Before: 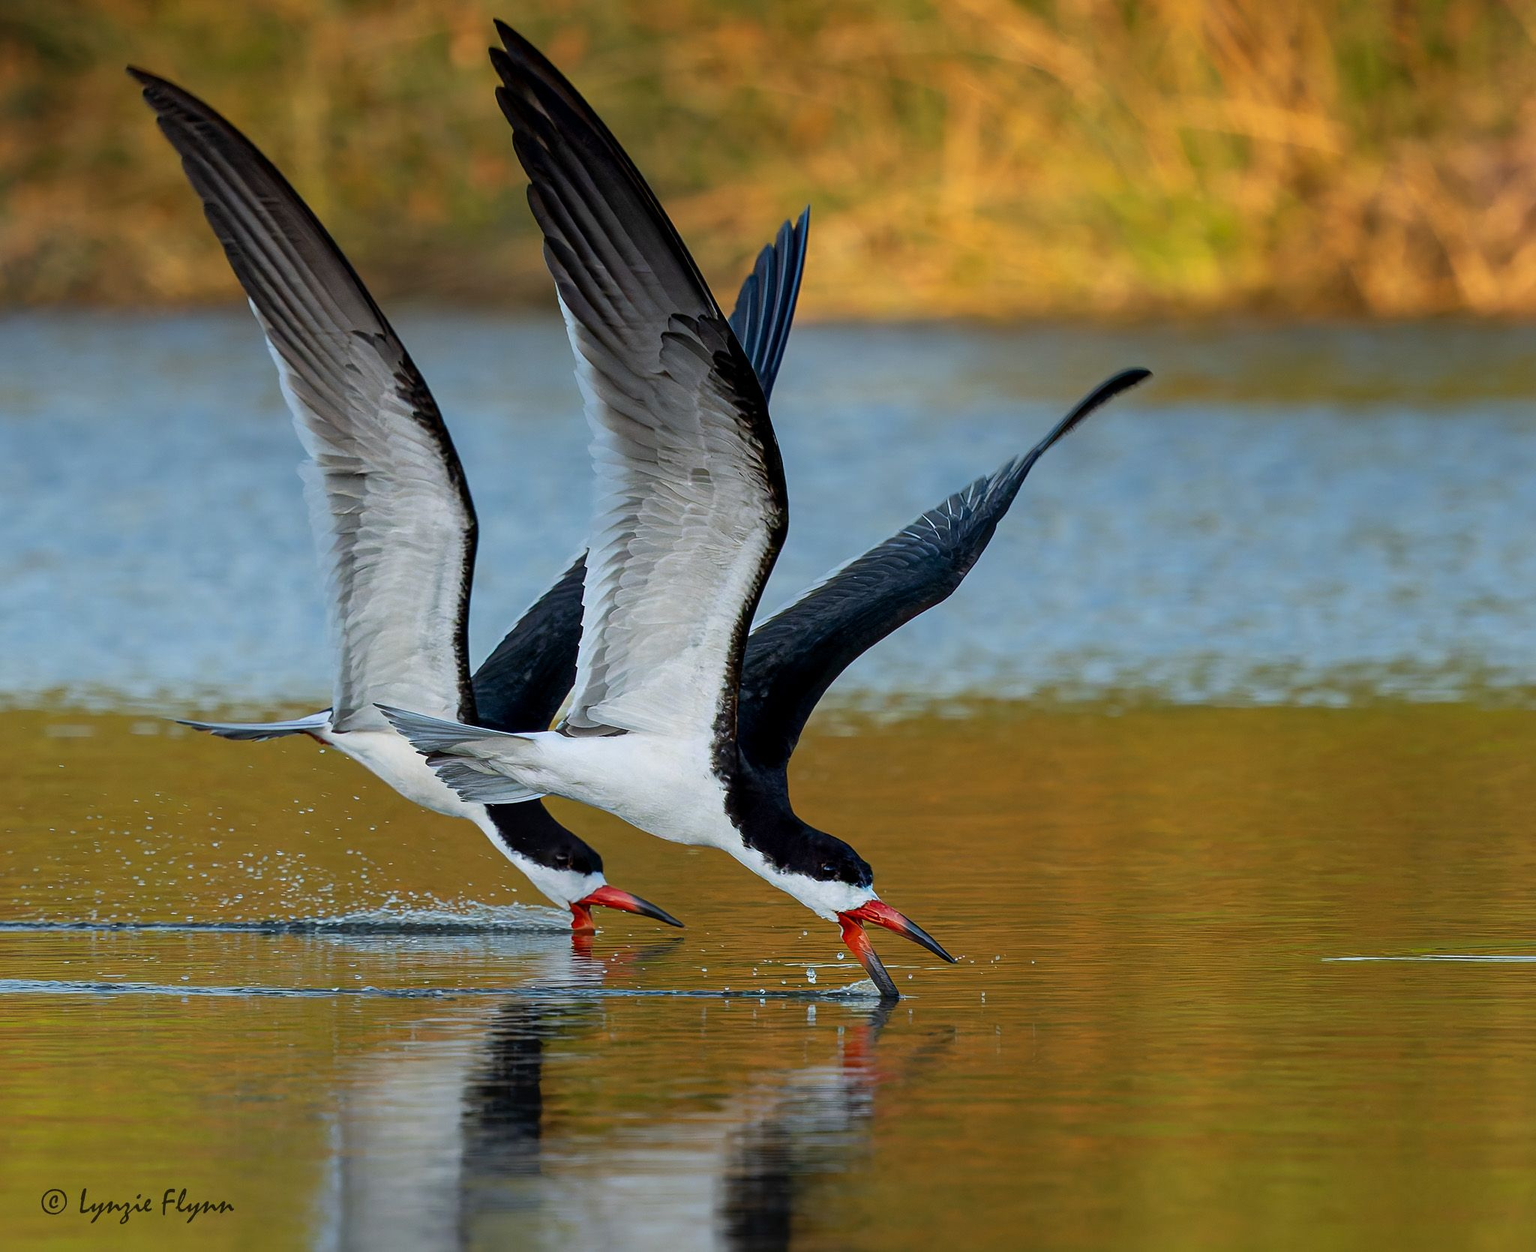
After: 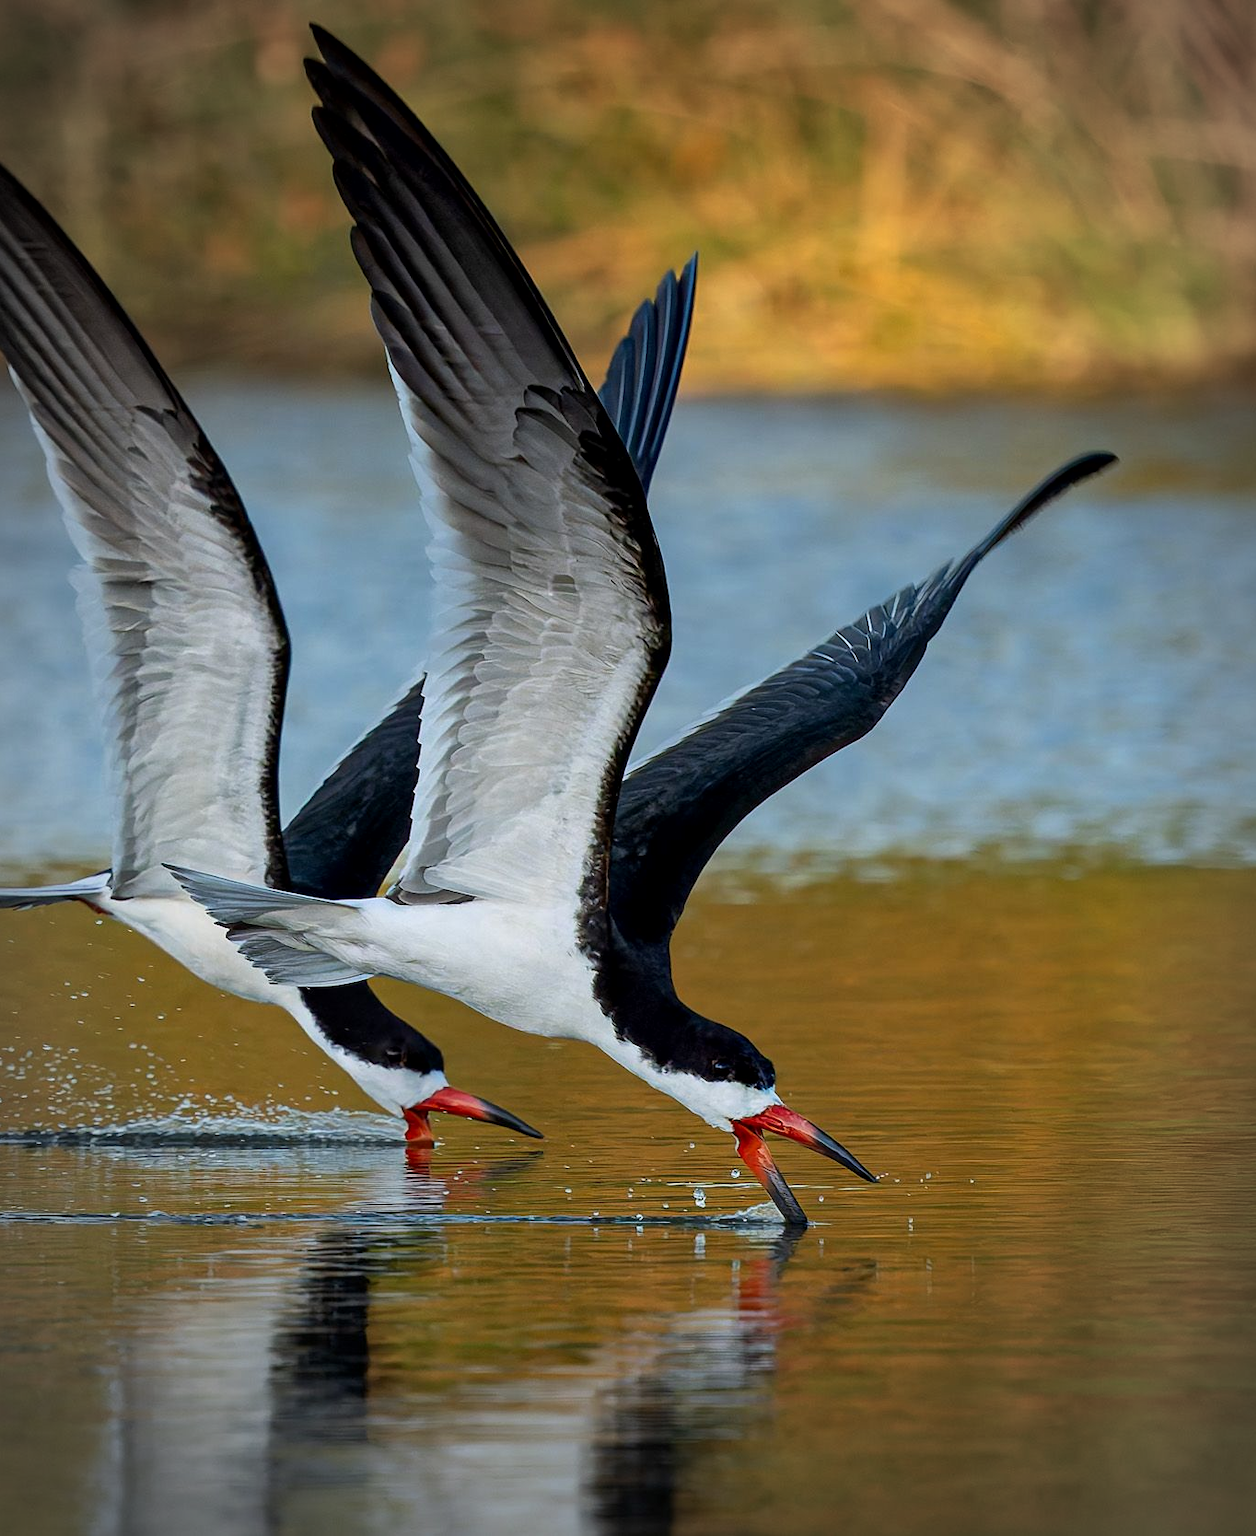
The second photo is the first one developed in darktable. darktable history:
crop and rotate: left 15.754%, right 17.579%
vignetting: automatic ratio true
local contrast: mode bilateral grid, contrast 20, coarseness 50, detail 120%, midtone range 0.2
